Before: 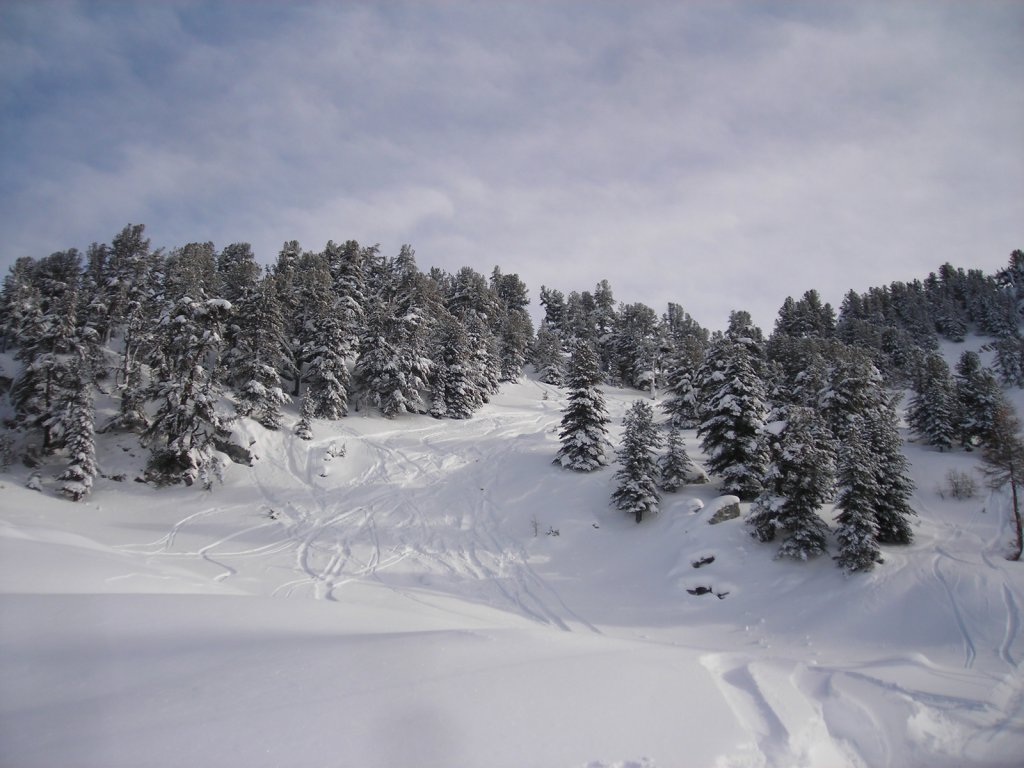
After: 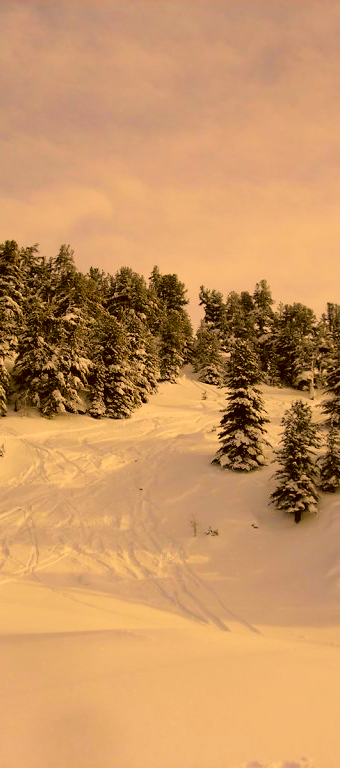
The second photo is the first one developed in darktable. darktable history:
color correction: highlights a* 10.44, highlights b* 30.04, shadows a* 2.73, shadows b* 17.51, saturation 1.72
filmic rgb: black relative exposure -5 EV, white relative exposure 3.5 EV, hardness 3.19, contrast 1.3, highlights saturation mix -50%
crop: left 33.36%, right 33.36%
